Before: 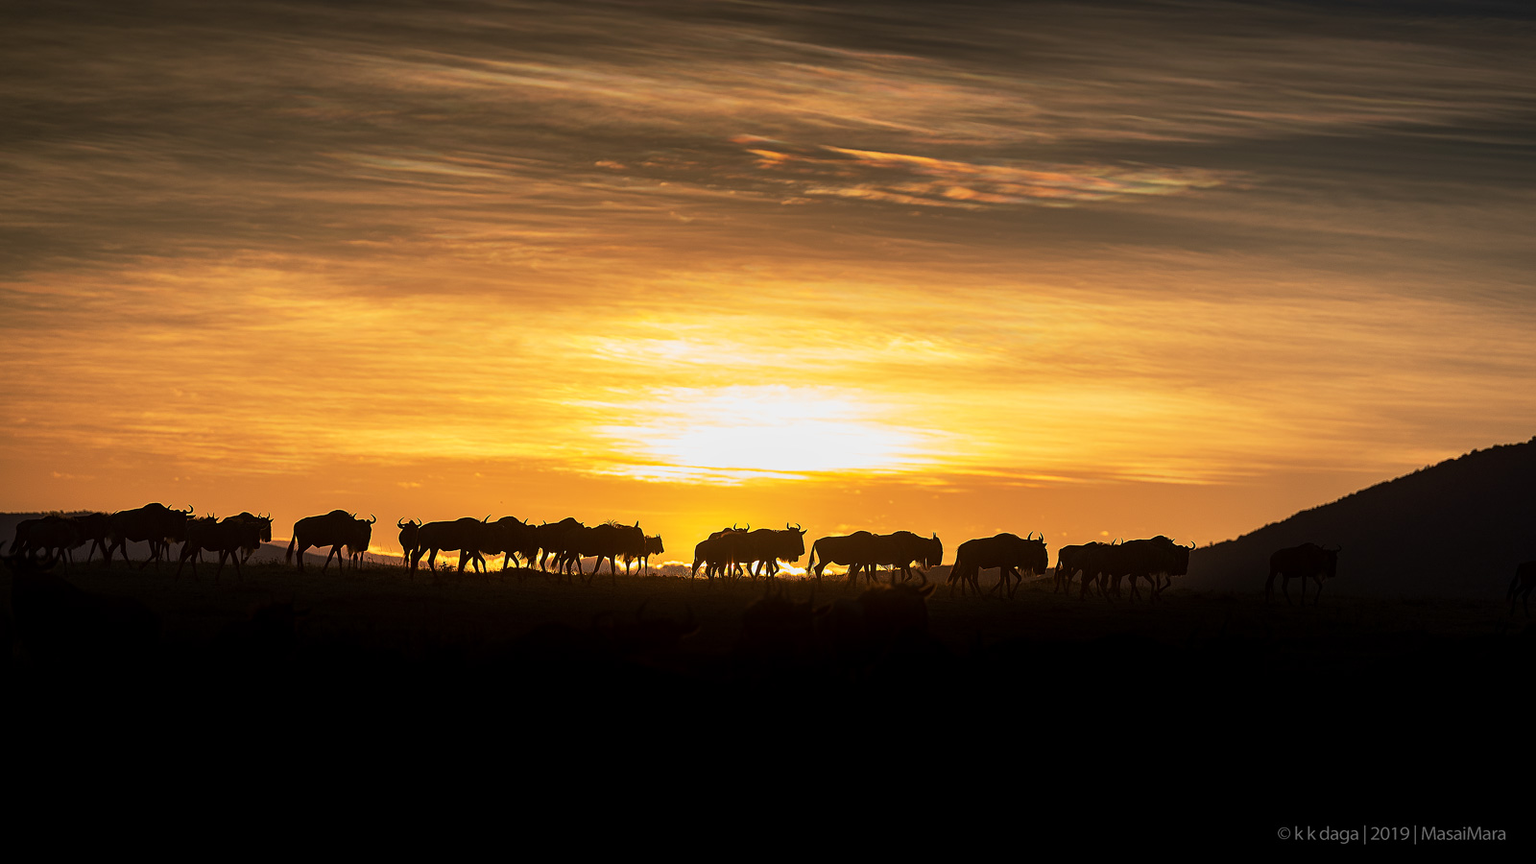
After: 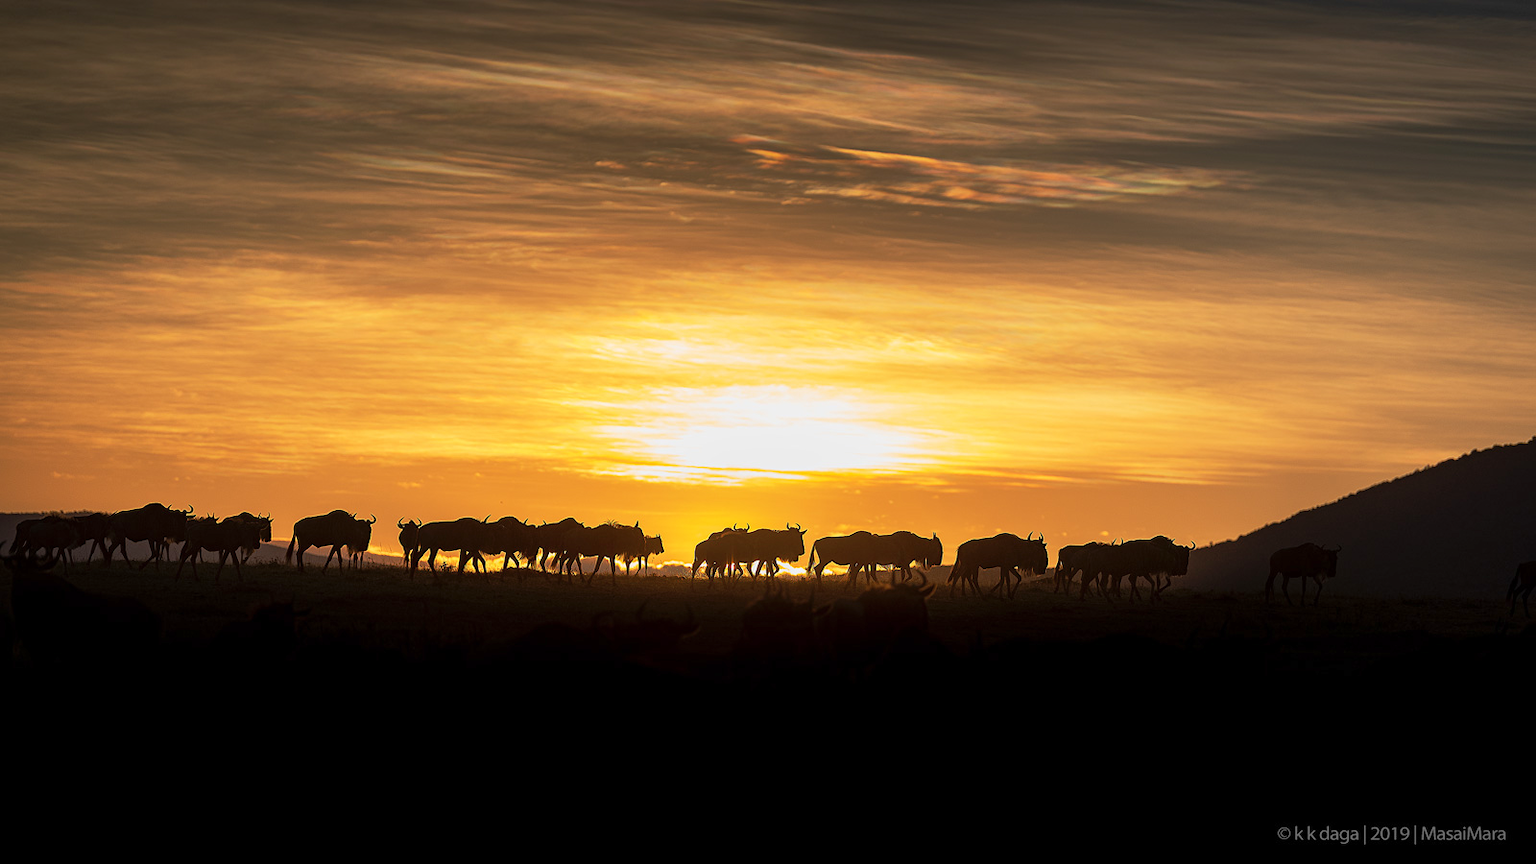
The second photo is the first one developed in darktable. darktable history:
shadows and highlights: shadows 43.09, highlights 8.32
